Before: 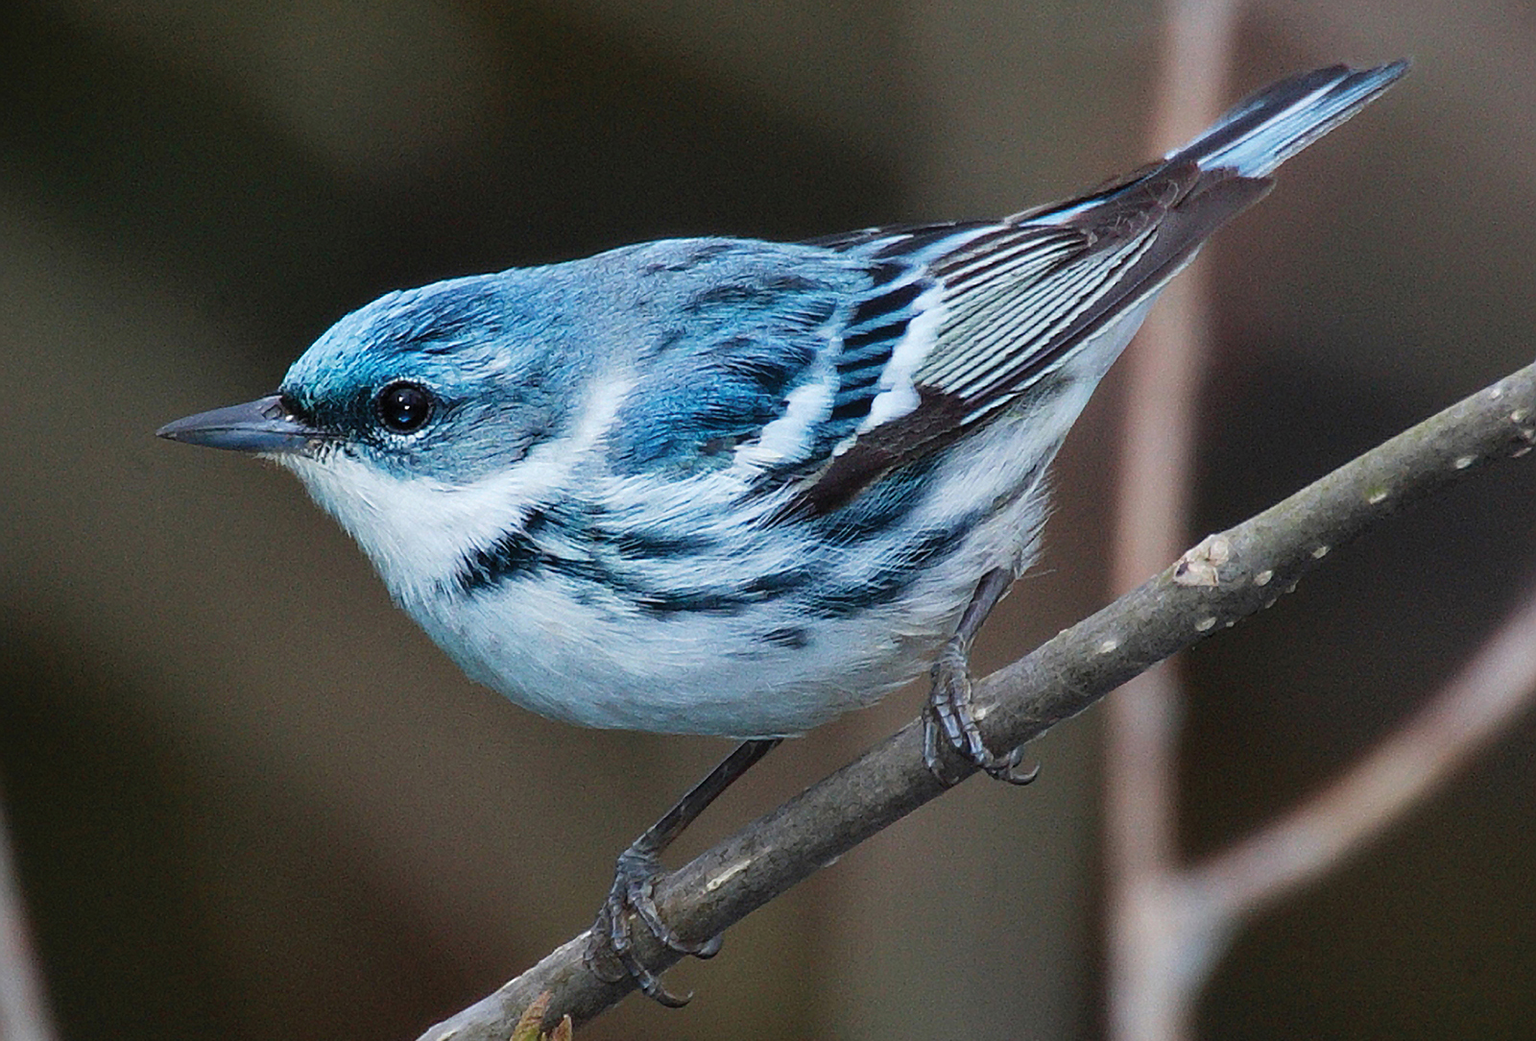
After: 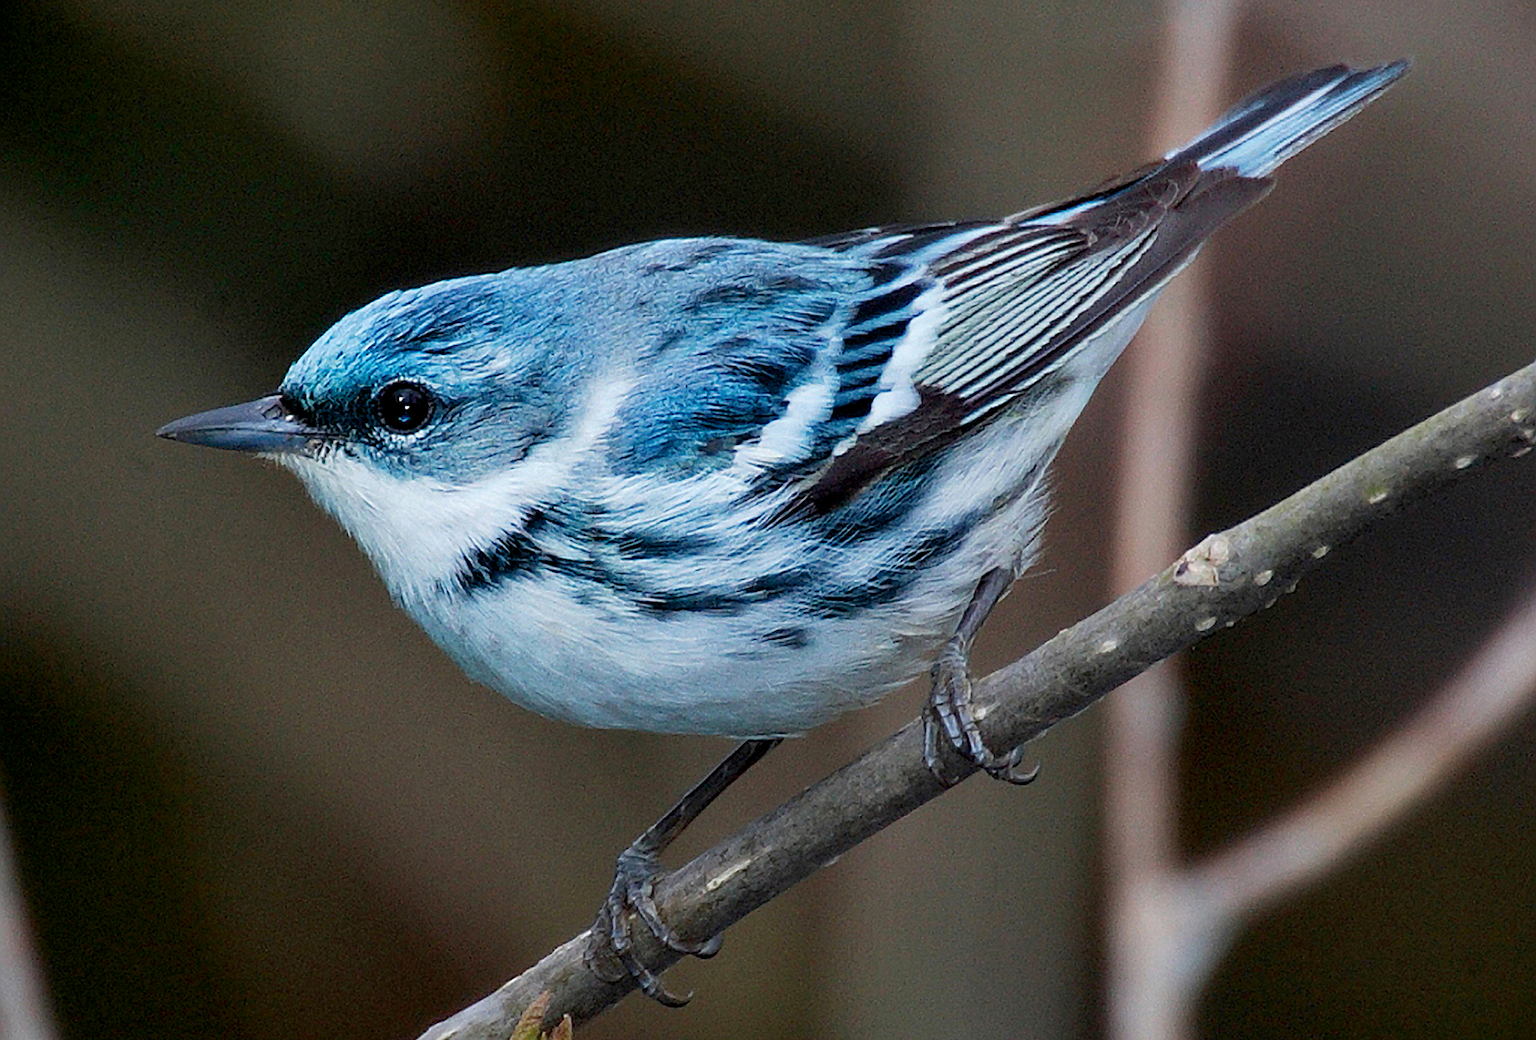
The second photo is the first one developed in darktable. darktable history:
color balance rgb: global offset › luminance -0.848%, perceptual saturation grading › global saturation -0.026%, global vibrance 3.351%
